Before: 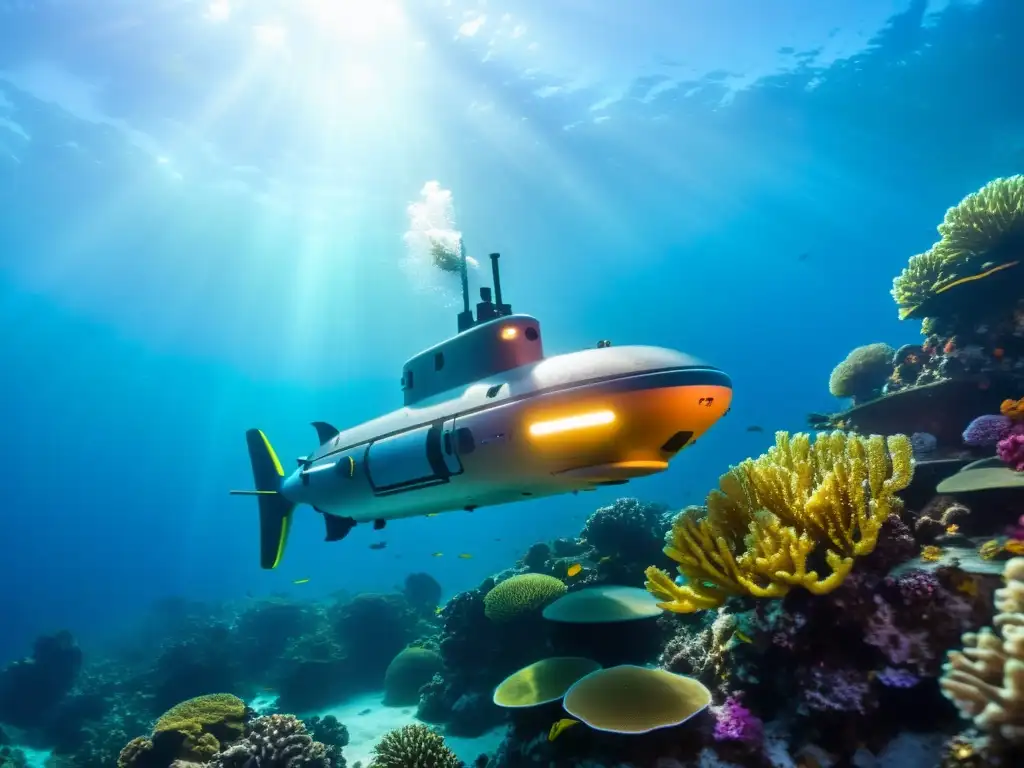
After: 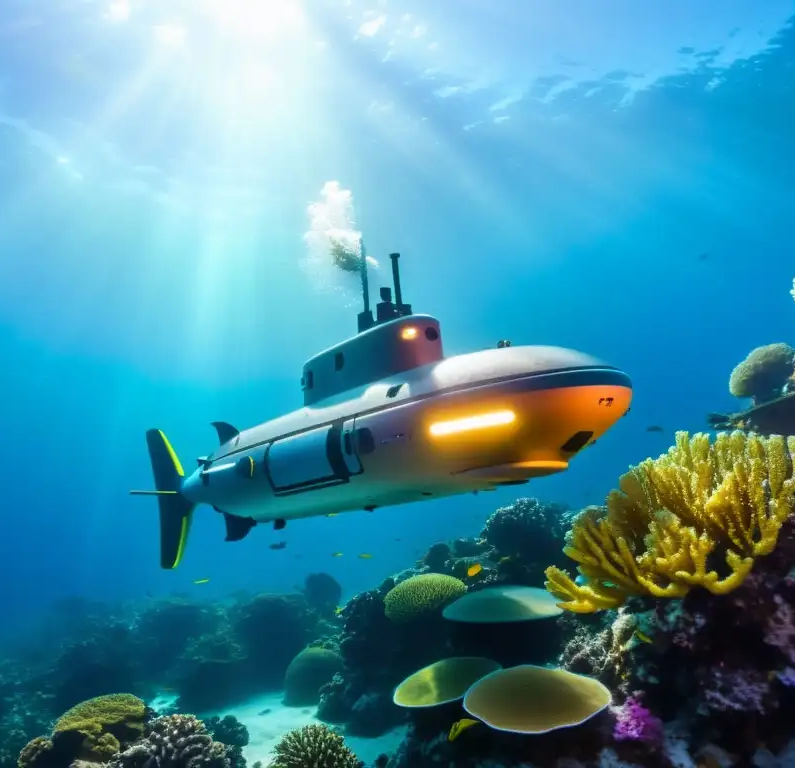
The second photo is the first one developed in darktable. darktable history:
crop: left 9.846%, right 12.489%
